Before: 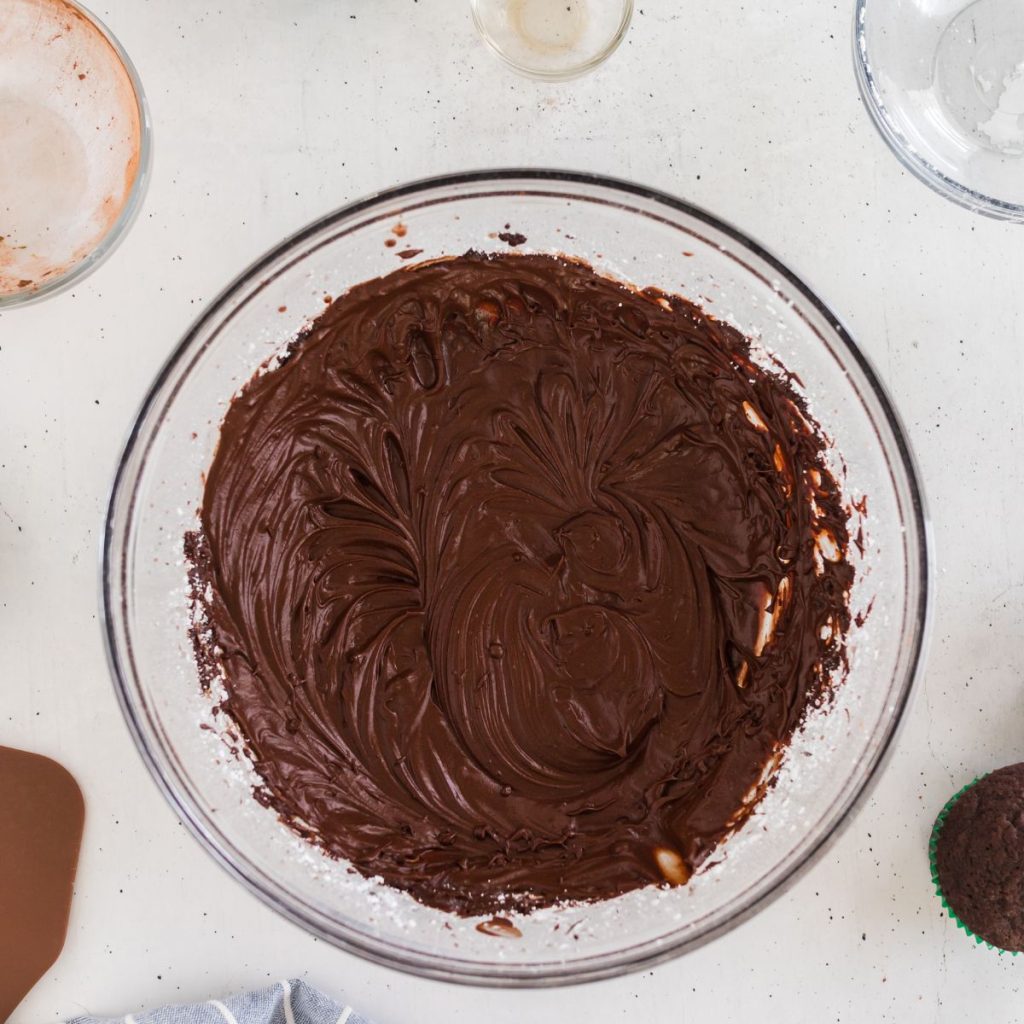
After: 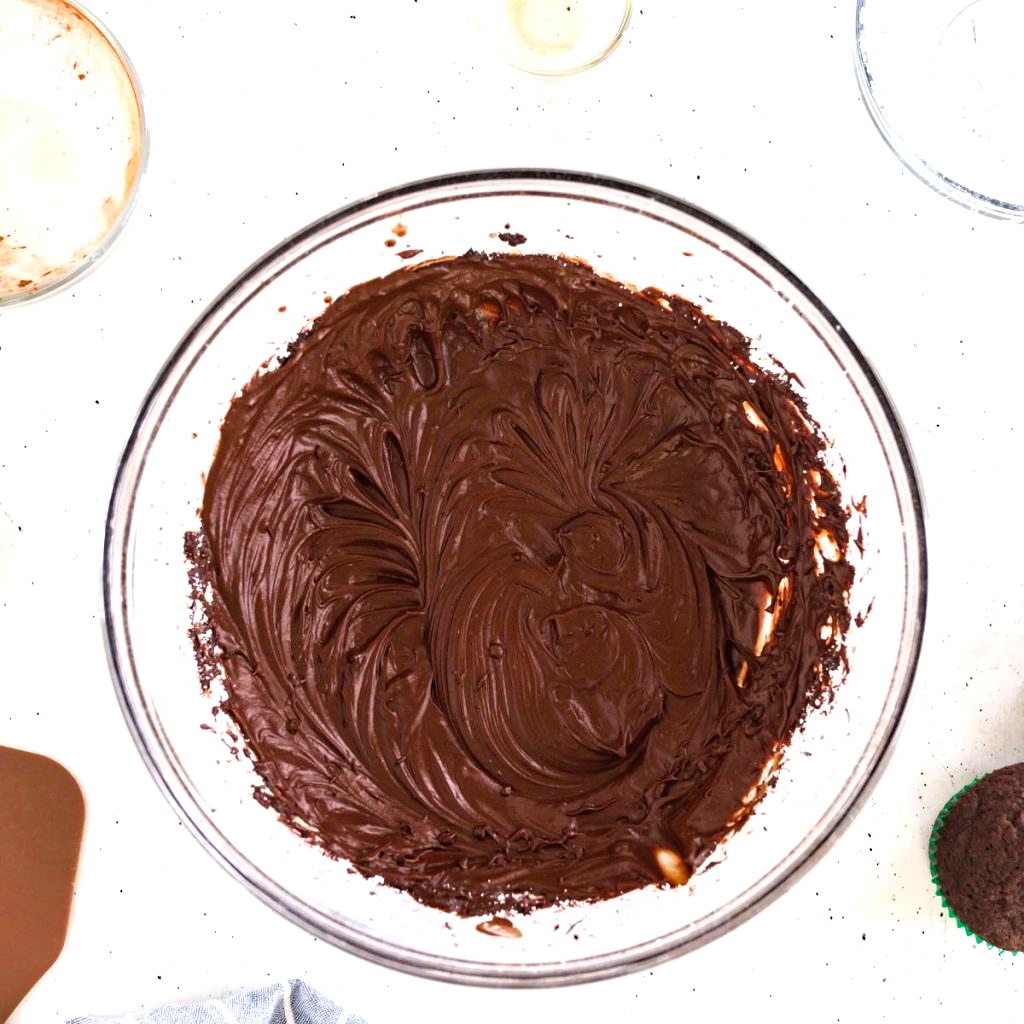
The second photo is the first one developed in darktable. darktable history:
haze removal: compatibility mode true, adaptive false
levels: levels [0, 0.394, 0.787]
